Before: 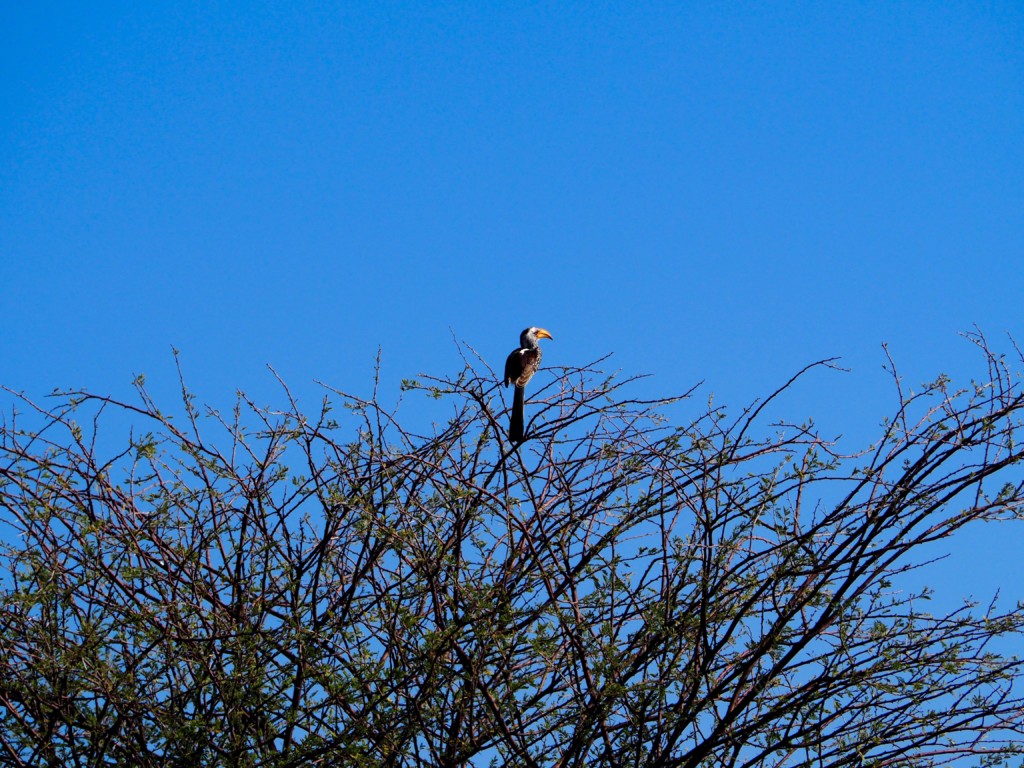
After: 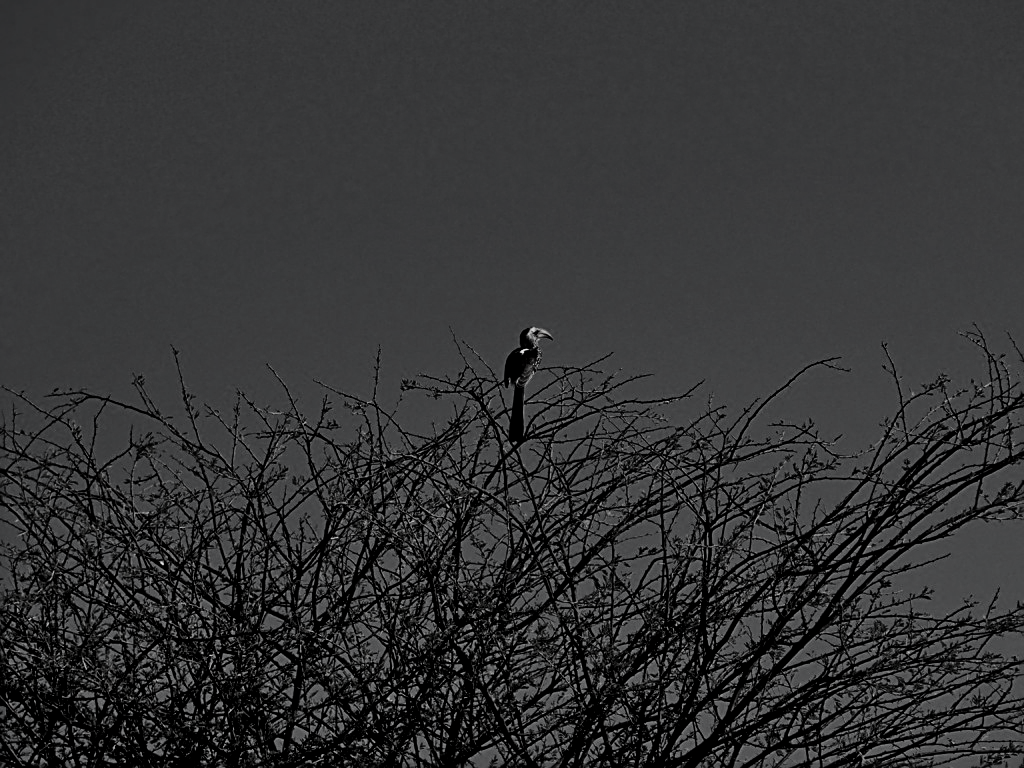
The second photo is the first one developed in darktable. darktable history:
contrast brightness saturation: contrast -0.032, brightness -0.588, saturation -0.987
color balance rgb: power › luminance 1.072%, power › chroma 0.381%, power › hue 33.64°, global offset › luminance -0.306%, global offset › chroma 0.303%, global offset › hue 259.48°, perceptual saturation grading › global saturation 29.394%
sharpen: on, module defaults
tone equalizer: -7 EV 0.145 EV, -6 EV 0.632 EV, -5 EV 1.17 EV, -4 EV 1.33 EV, -3 EV 1.13 EV, -2 EV 0.6 EV, -1 EV 0.148 EV
filmic rgb: black relative exposure -5.13 EV, white relative exposure 3.99 EV, hardness 2.89, contrast 1.198, highlights saturation mix -30.89%
haze removal: adaptive false
